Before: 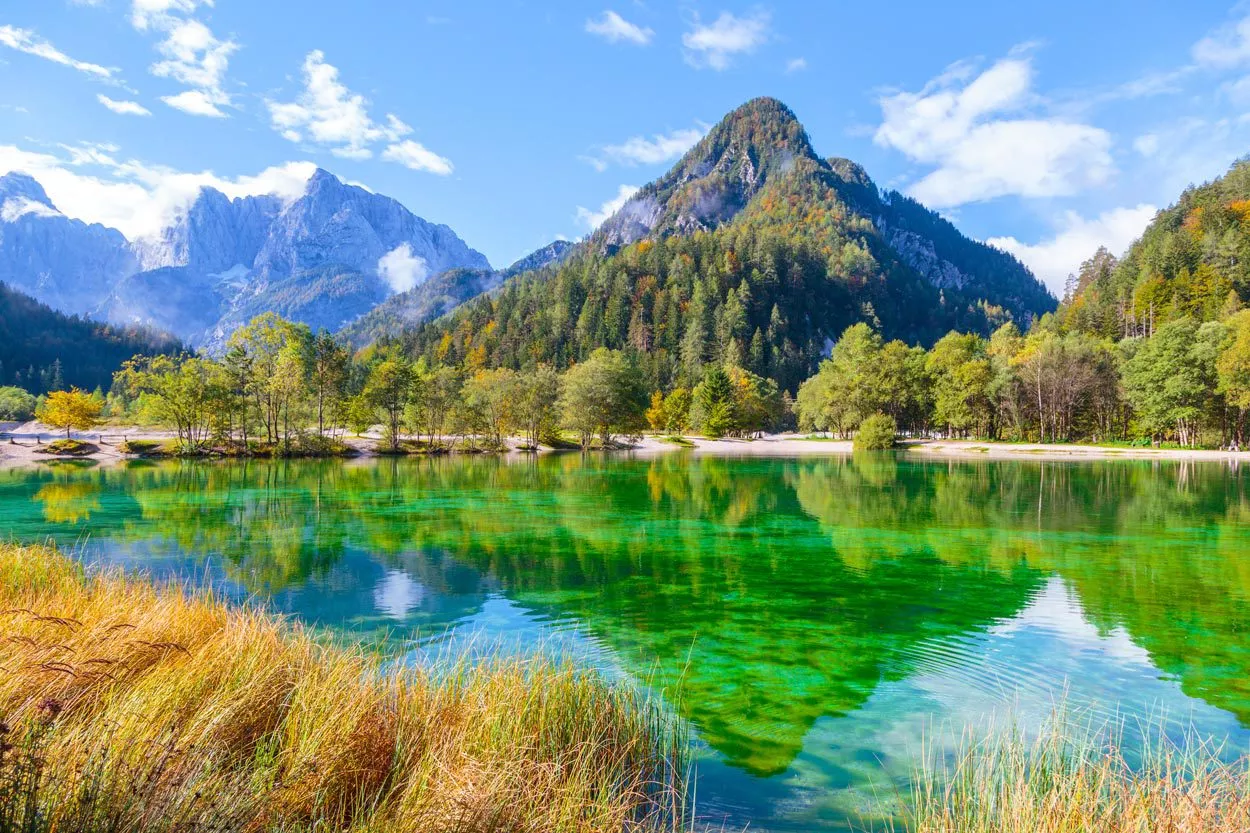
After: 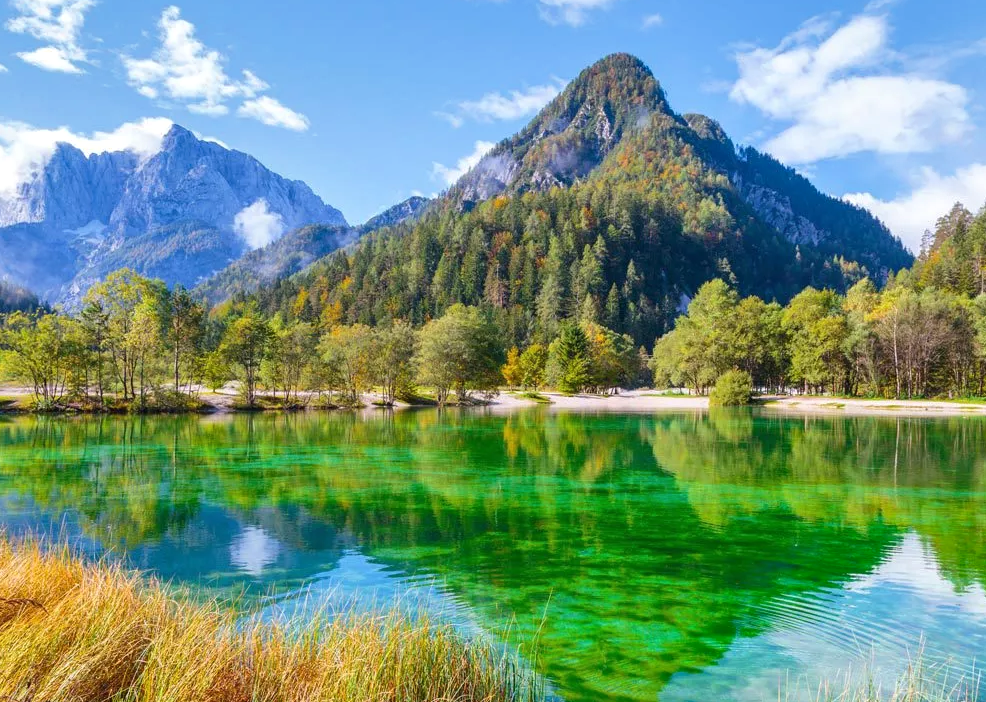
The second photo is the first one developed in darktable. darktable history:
shadows and highlights: shadows 11.23, white point adjustment 1.12, soften with gaussian
crop: left 11.526%, top 5.3%, right 9.579%, bottom 10.316%
exposure: compensate highlight preservation false
